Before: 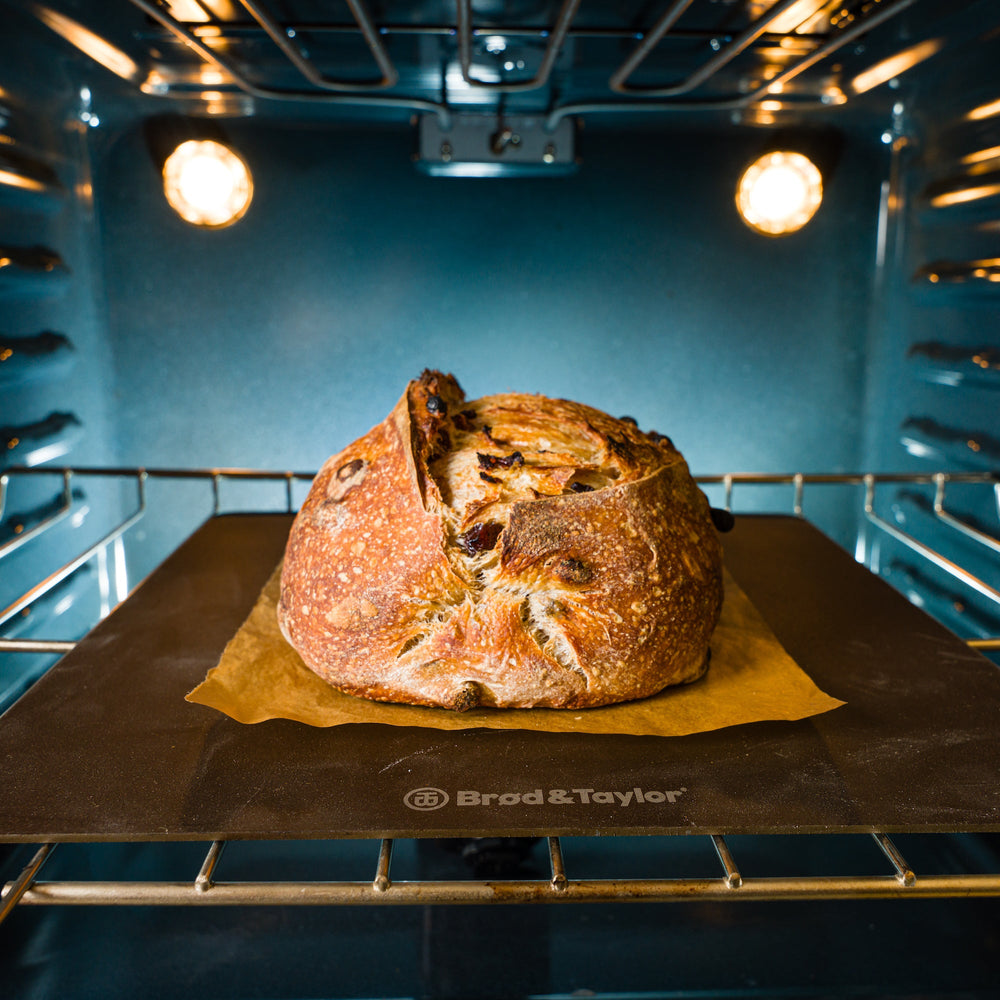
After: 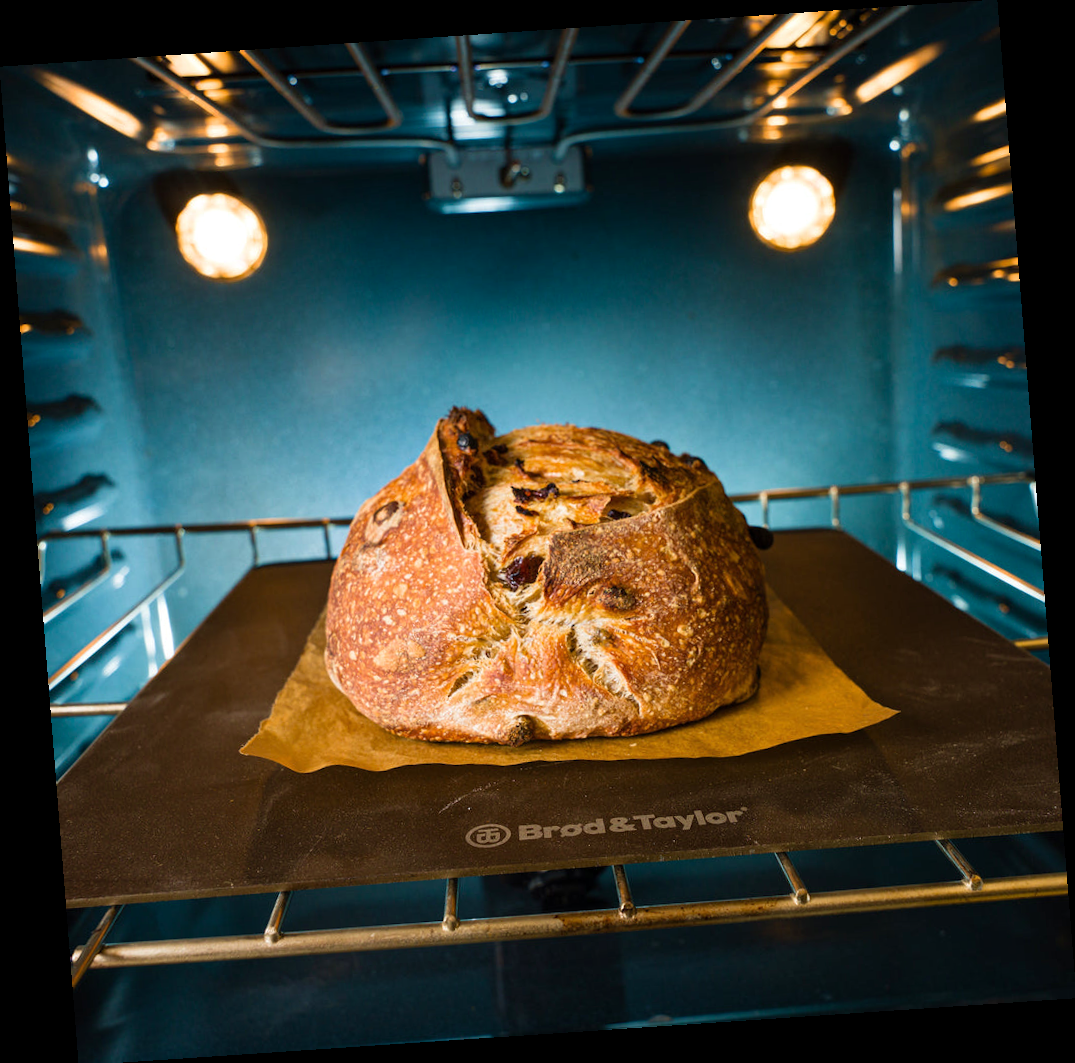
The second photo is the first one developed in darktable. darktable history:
rotate and perspective: rotation -4.2°, shear 0.006, automatic cropping off
velvia: on, module defaults
